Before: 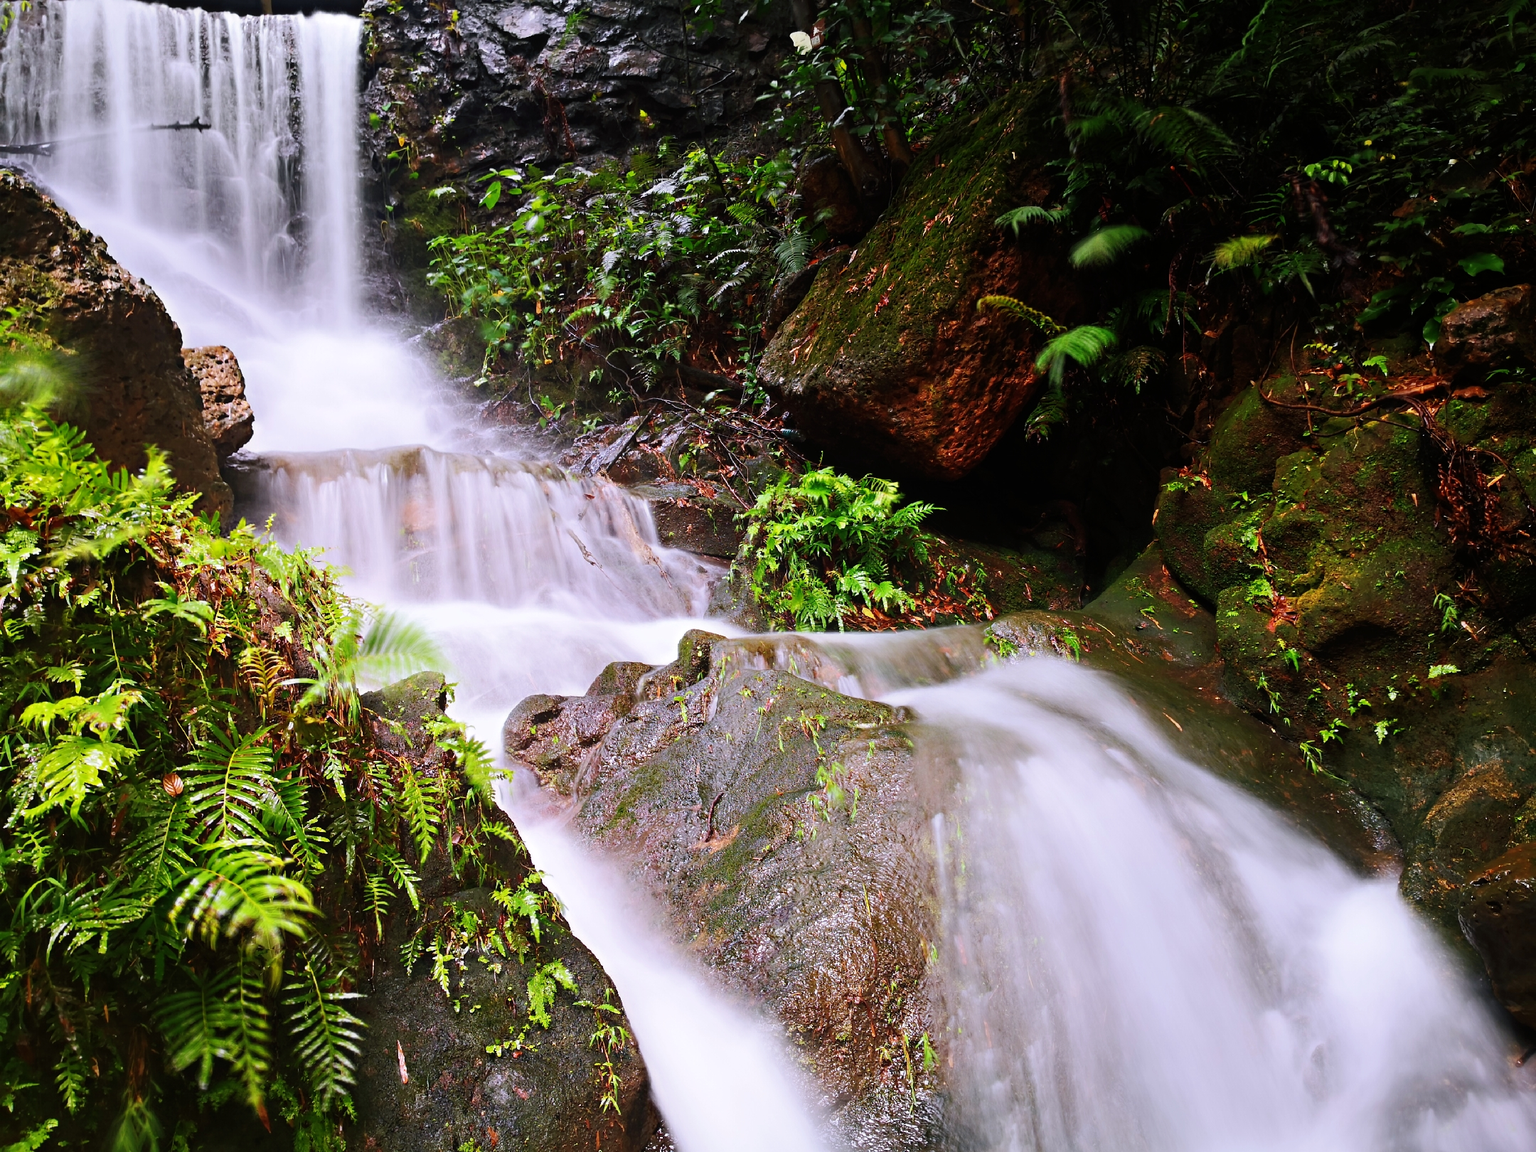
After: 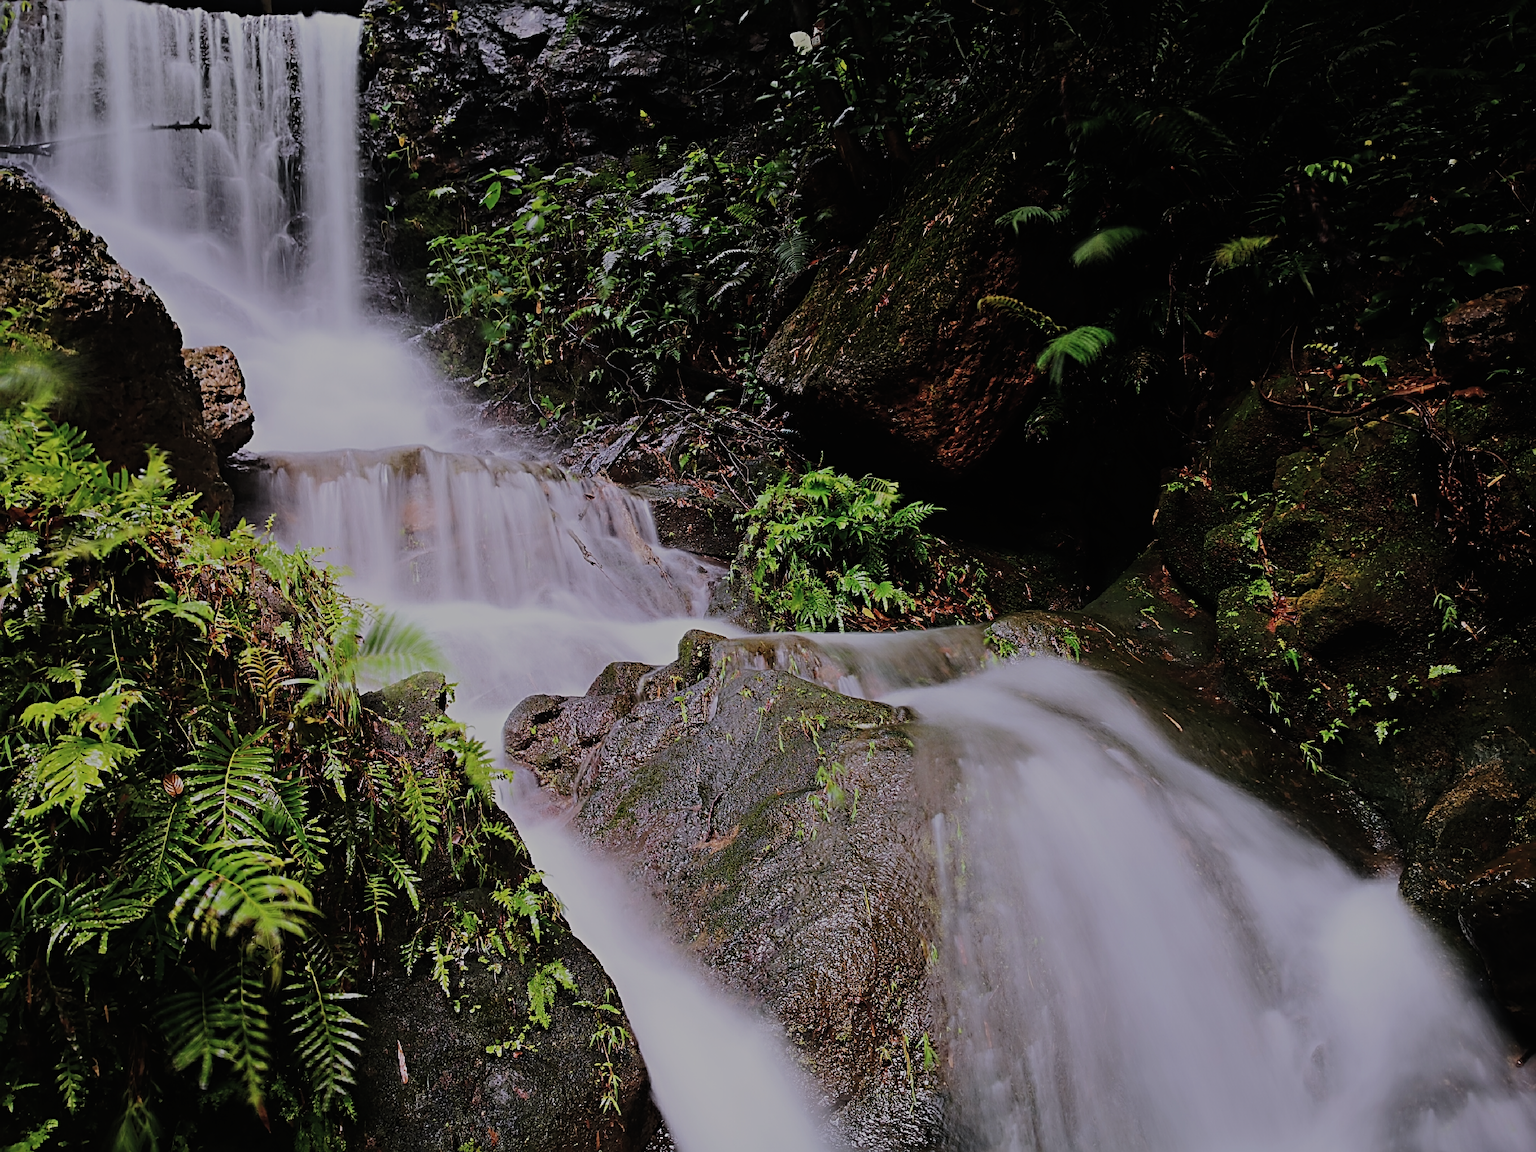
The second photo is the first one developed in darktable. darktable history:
contrast brightness saturation: contrast 0.006, saturation -0.056
exposure: black level correction -0.016, exposure -1.107 EV, compensate exposure bias true, compensate highlight preservation false
sharpen: radius 2.535, amount 0.622
filmic rgb: middle gray luminance 28.98%, black relative exposure -10.34 EV, white relative exposure 5.49 EV, target black luminance 0%, hardness 3.95, latitude 2.94%, contrast 1.121, highlights saturation mix 6.46%, shadows ↔ highlights balance 14.67%
